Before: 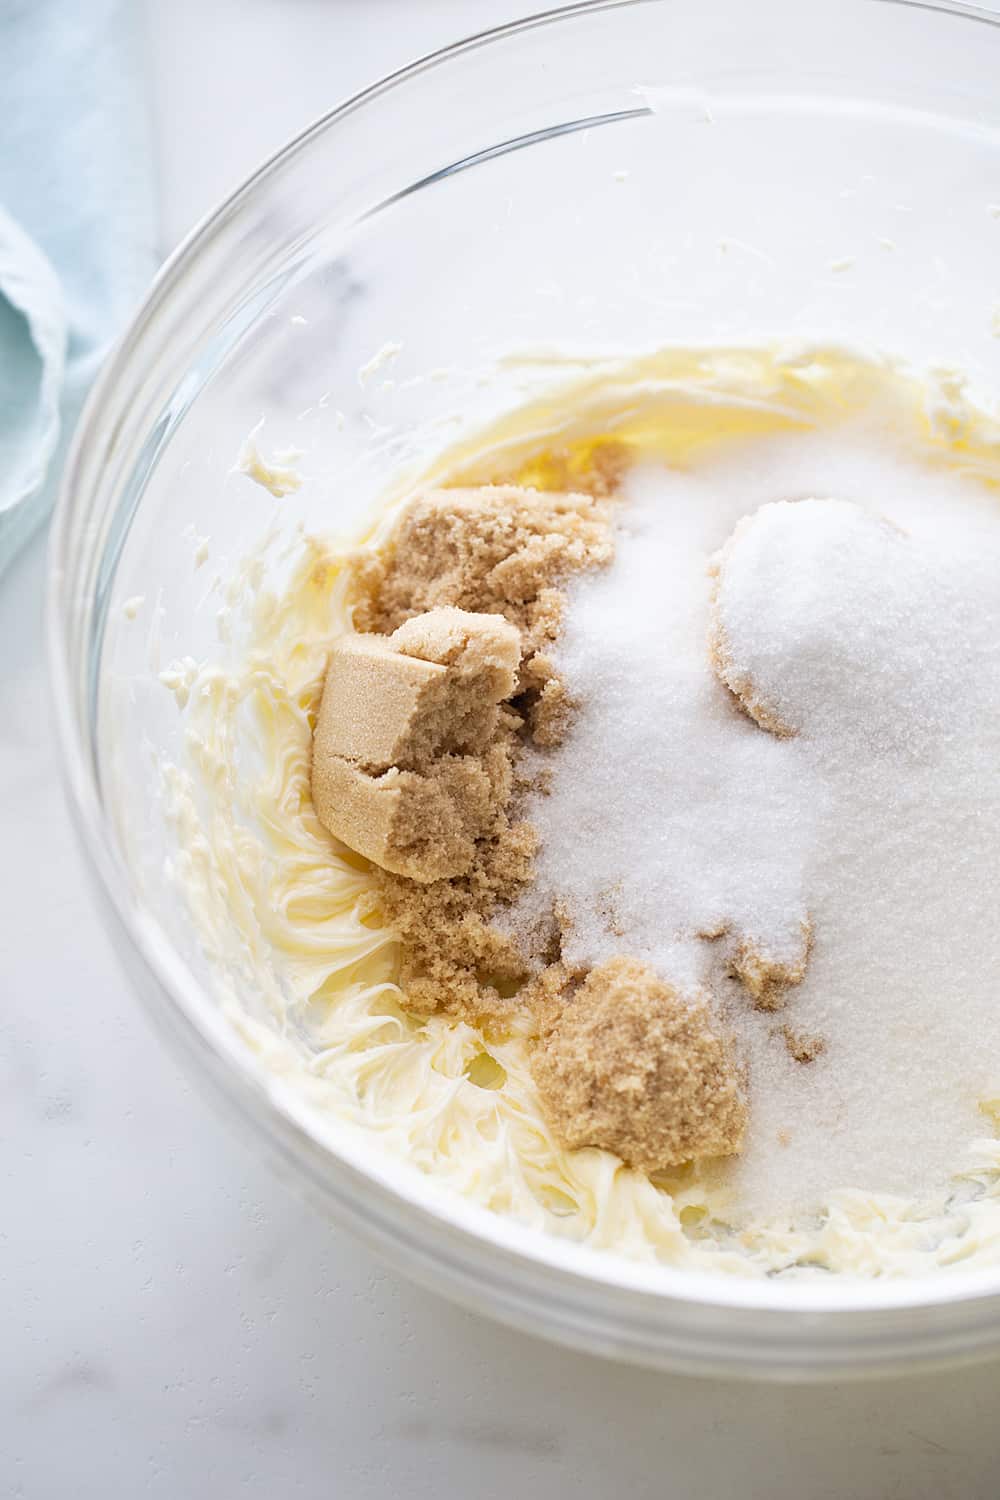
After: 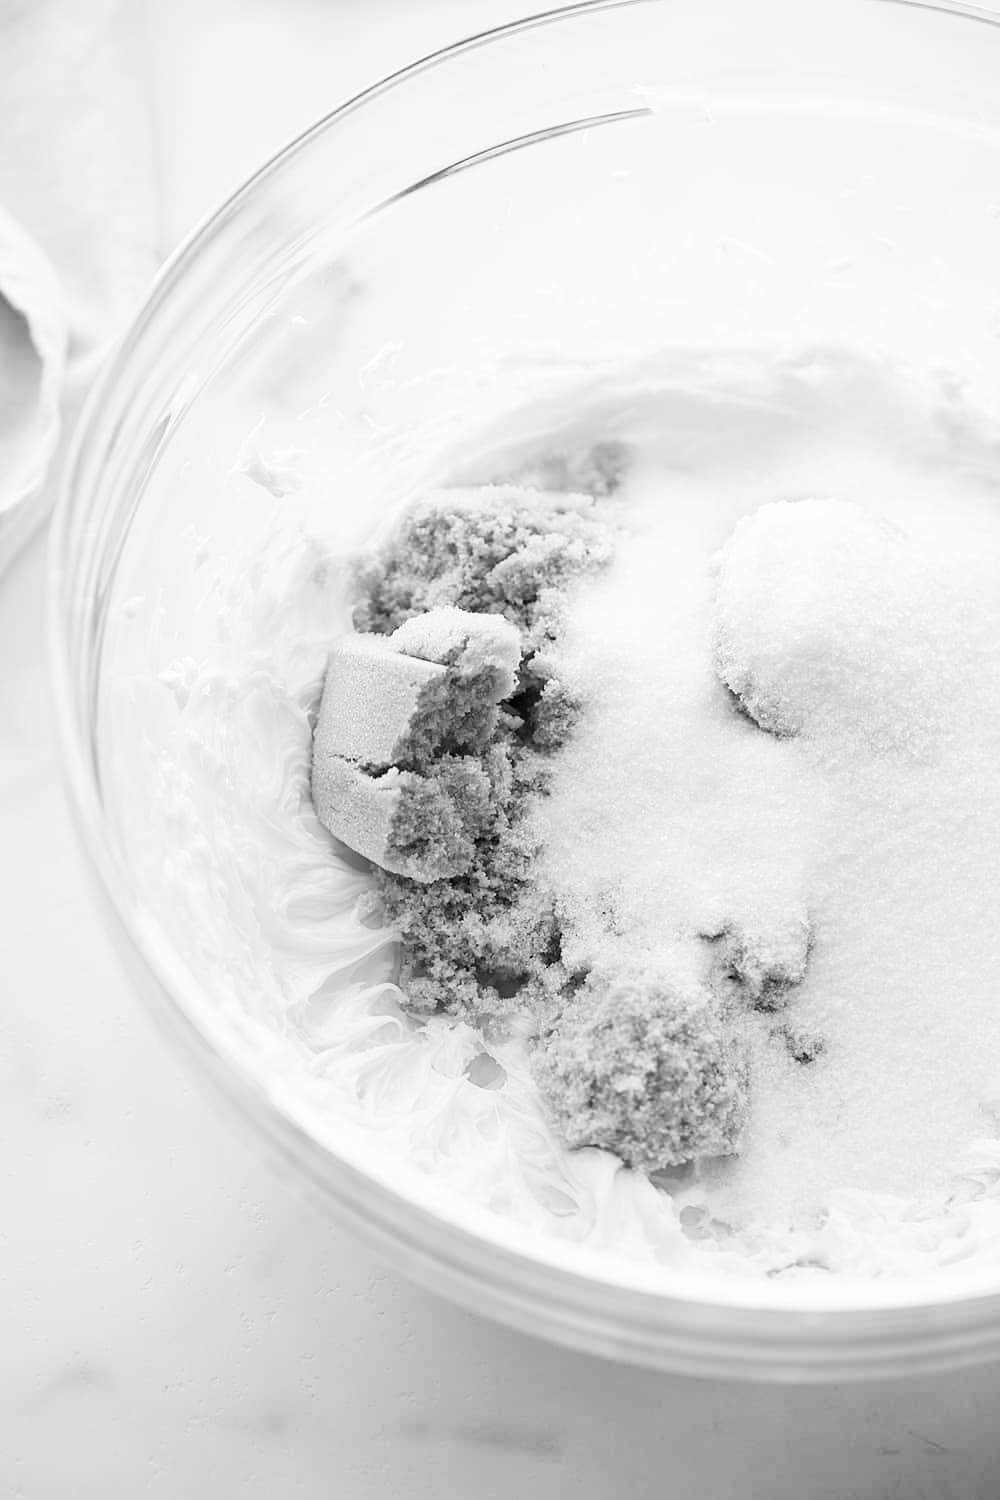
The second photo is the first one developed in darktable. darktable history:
monochrome: on, module defaults
contrast brightness saturation: contrast 0.26, brightness 0.02, saturation 0.87
